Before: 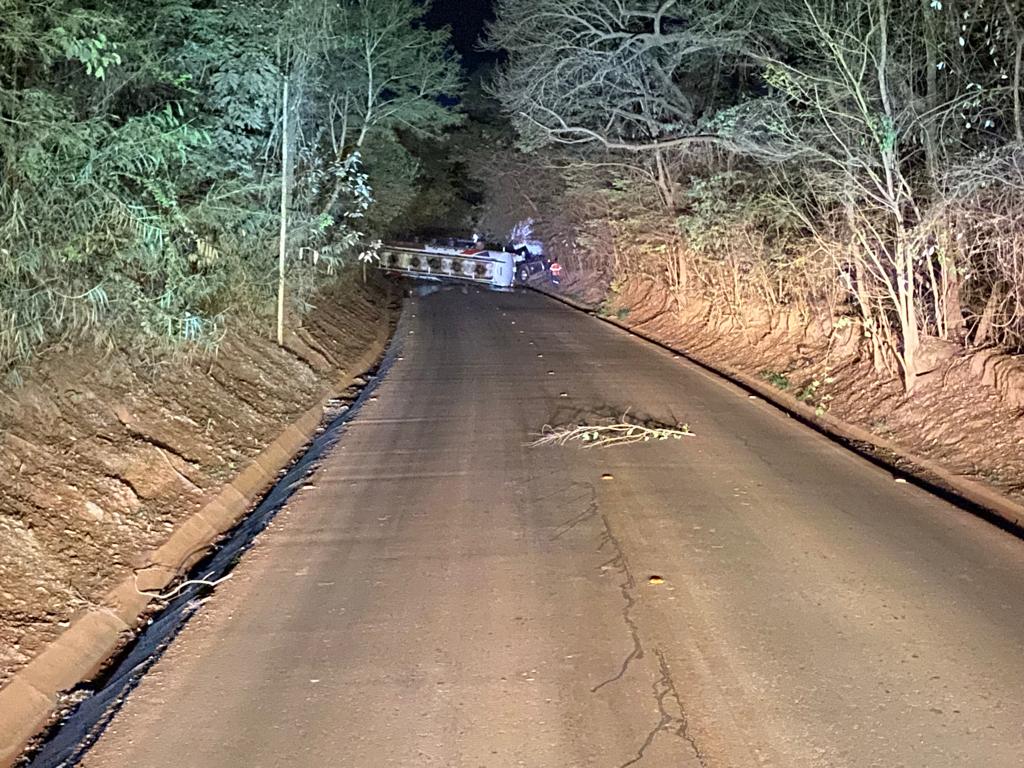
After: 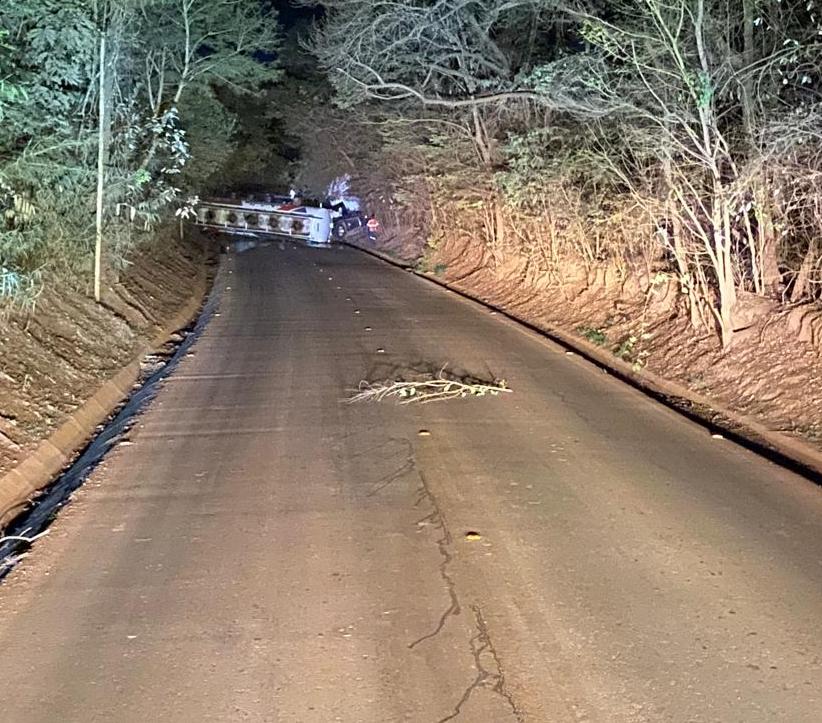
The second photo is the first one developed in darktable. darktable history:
crop and rotate: left 17.878%, top 5.762%, right 1.759%
